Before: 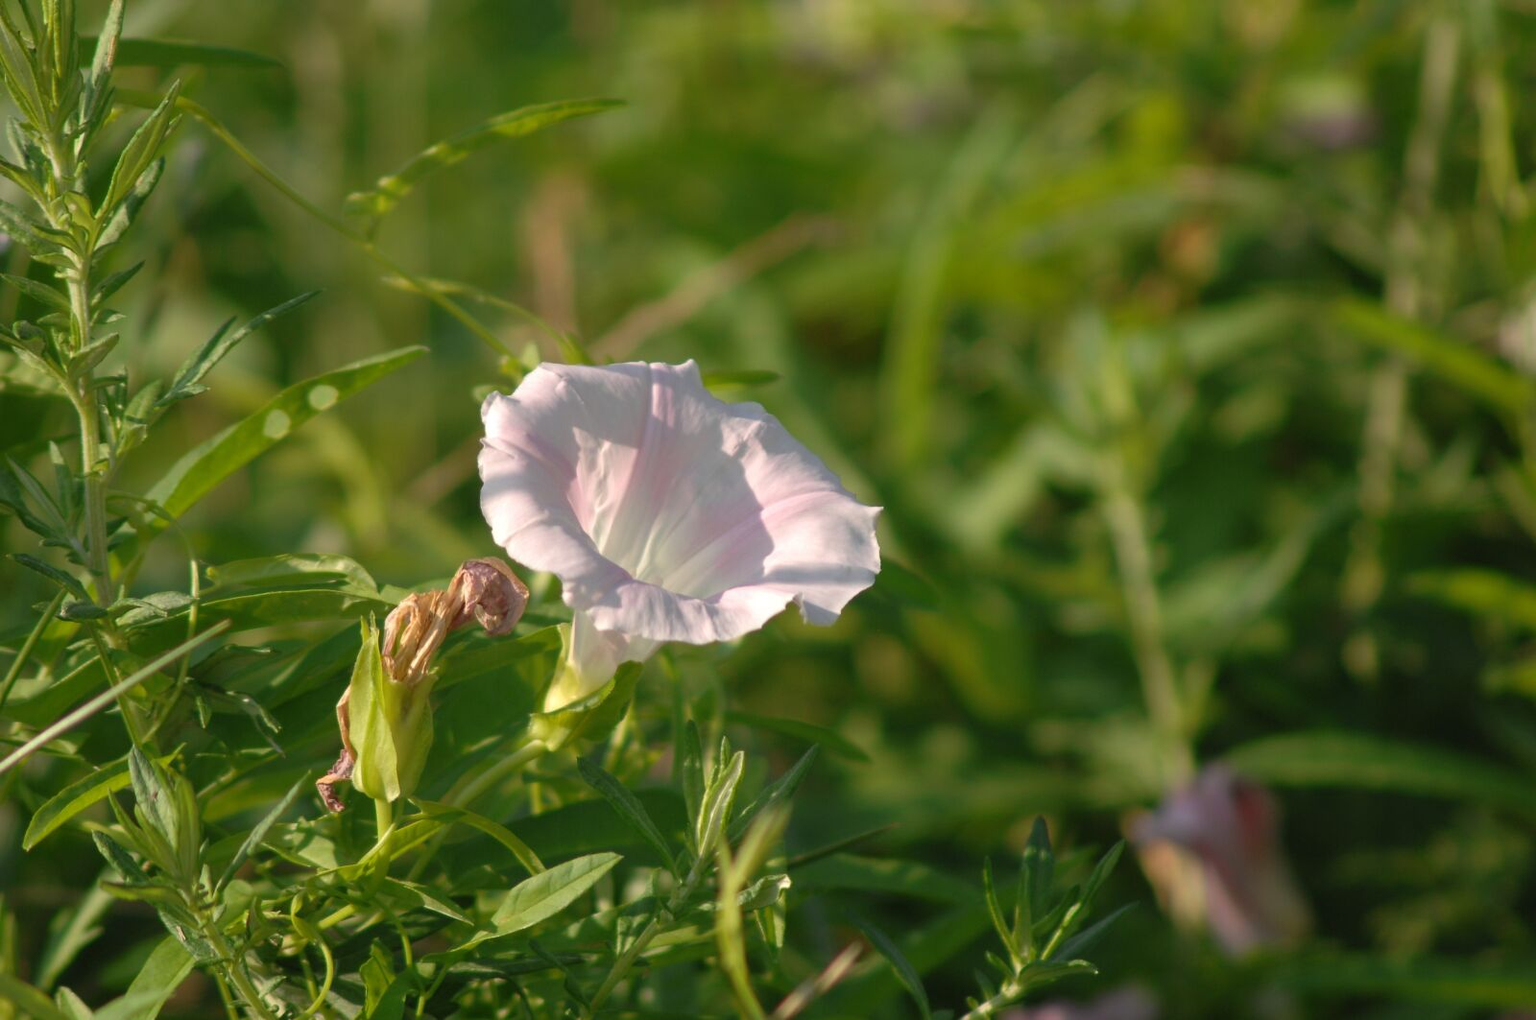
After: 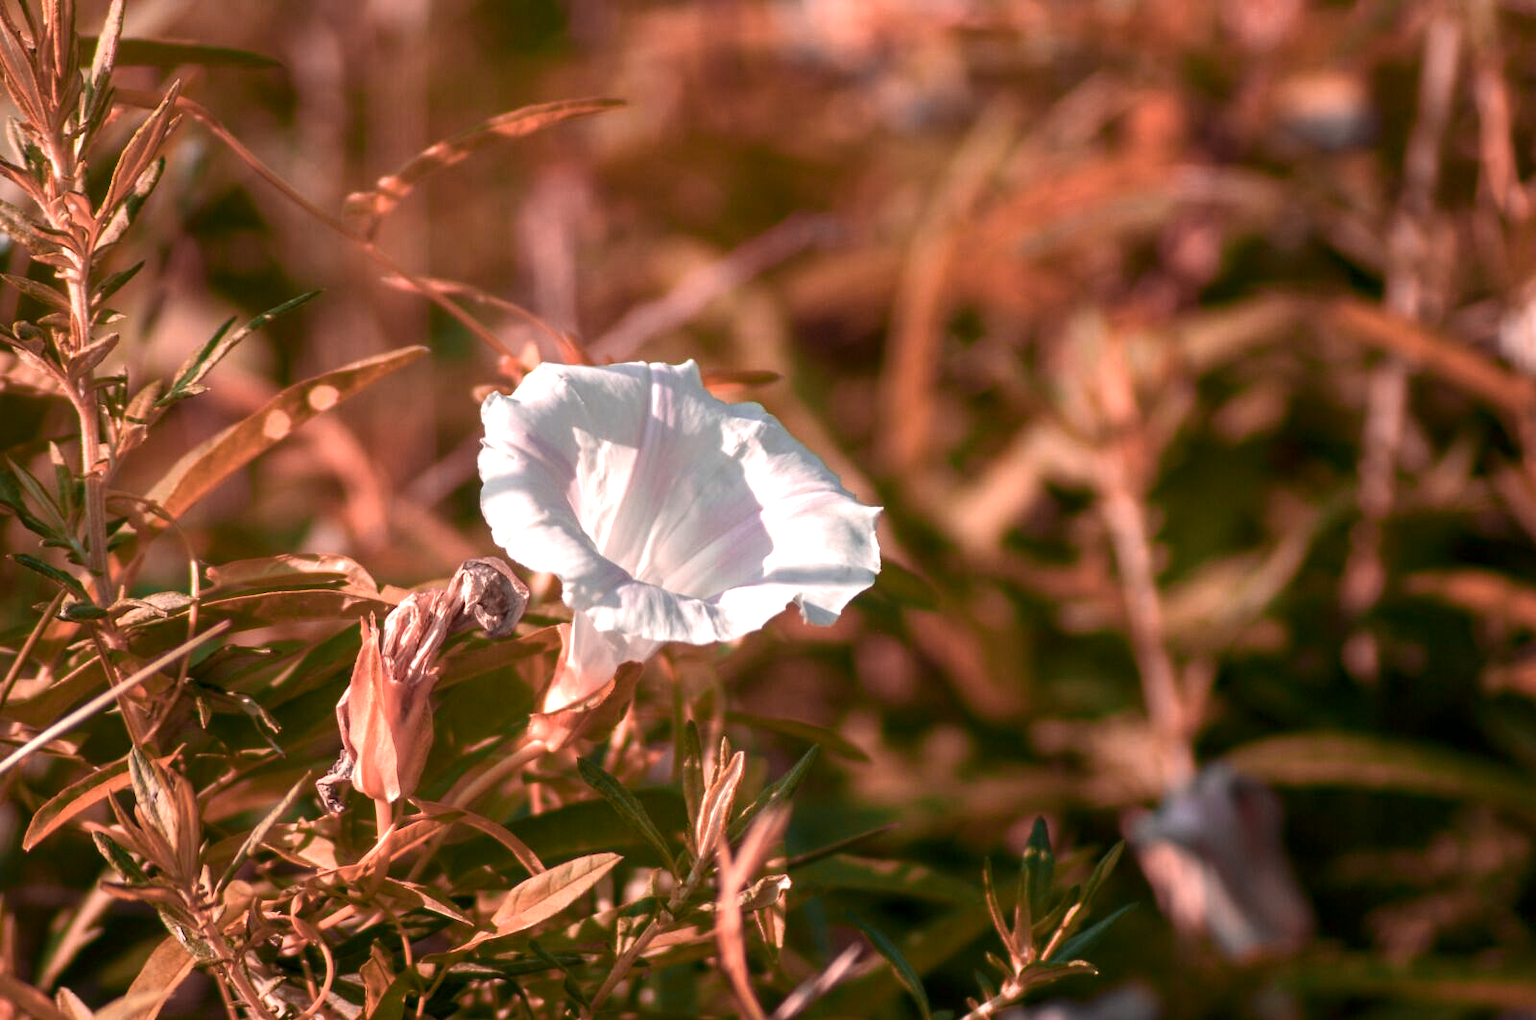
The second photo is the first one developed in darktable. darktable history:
color zones: curves: ch2 [(0, 0.5) (0.084, 0.497) (0.323, 0.335) (0.4, 0.497) (1, 0.5)], process mode strong
local contrast: detail 130%
tone equalizer: -8 EV -0.75 EV, -7 EV -0.7 EV, -6 EV -0.6 EV, -5 EV -0.4 EV, -3 EV 0.4 EV, -2 EV 0.6 EV, -1 EV 0.7 EV, +0 EV 0.75 EV, edges refinement/feathering 500, mask exposure compensation -1.57 EV, preserve details no
